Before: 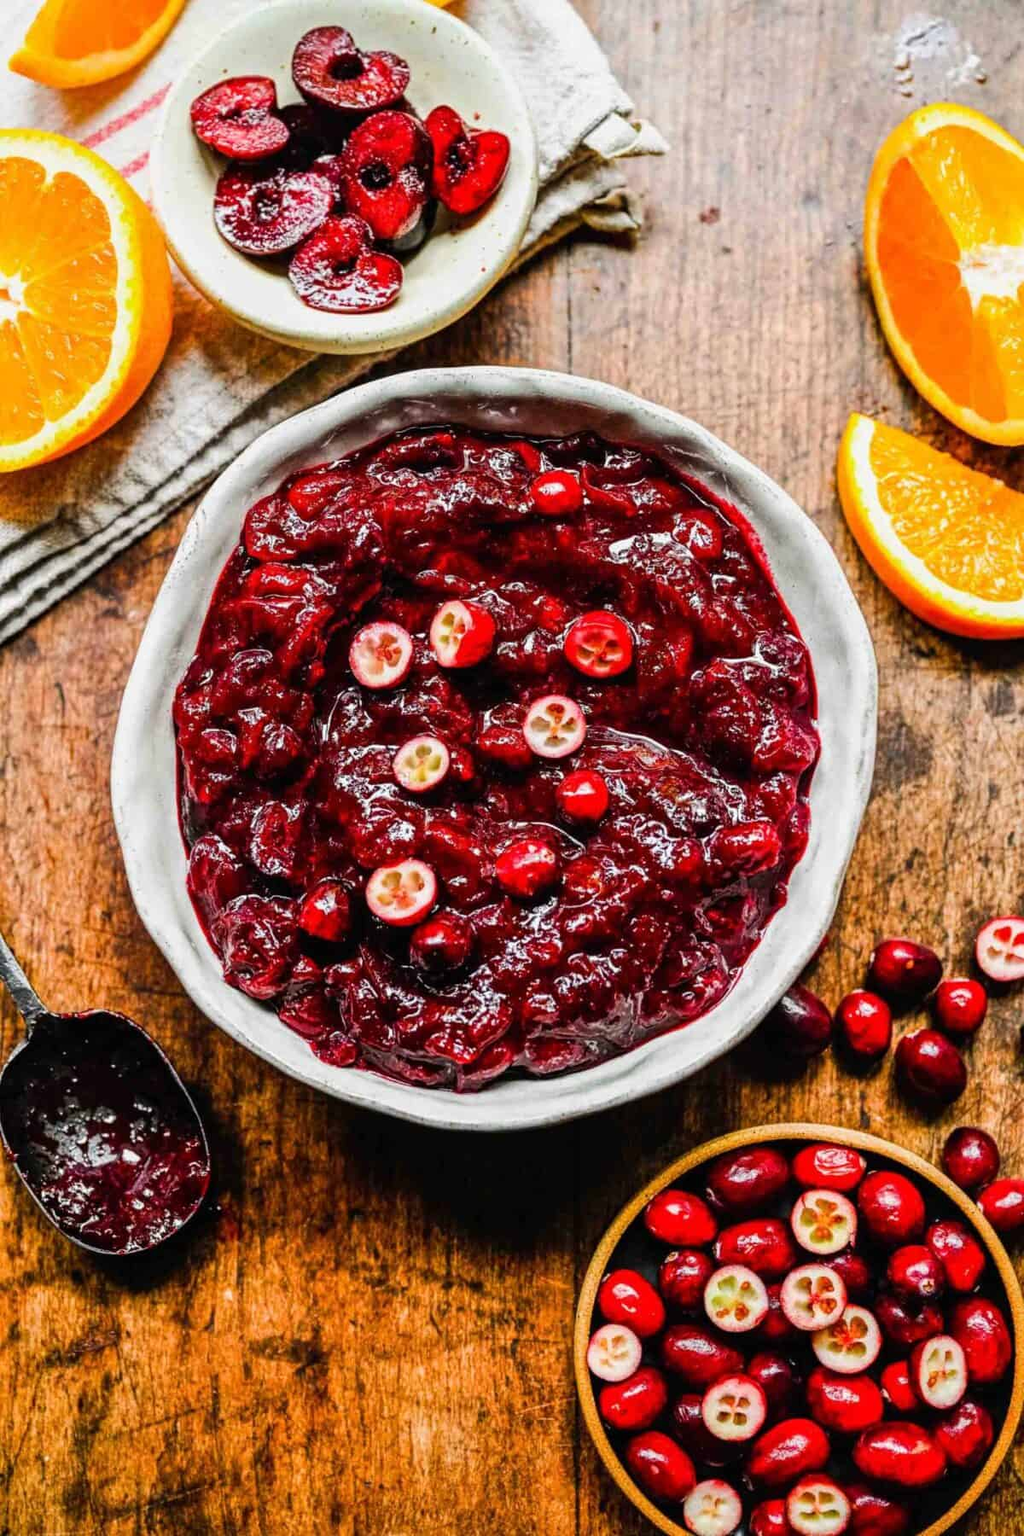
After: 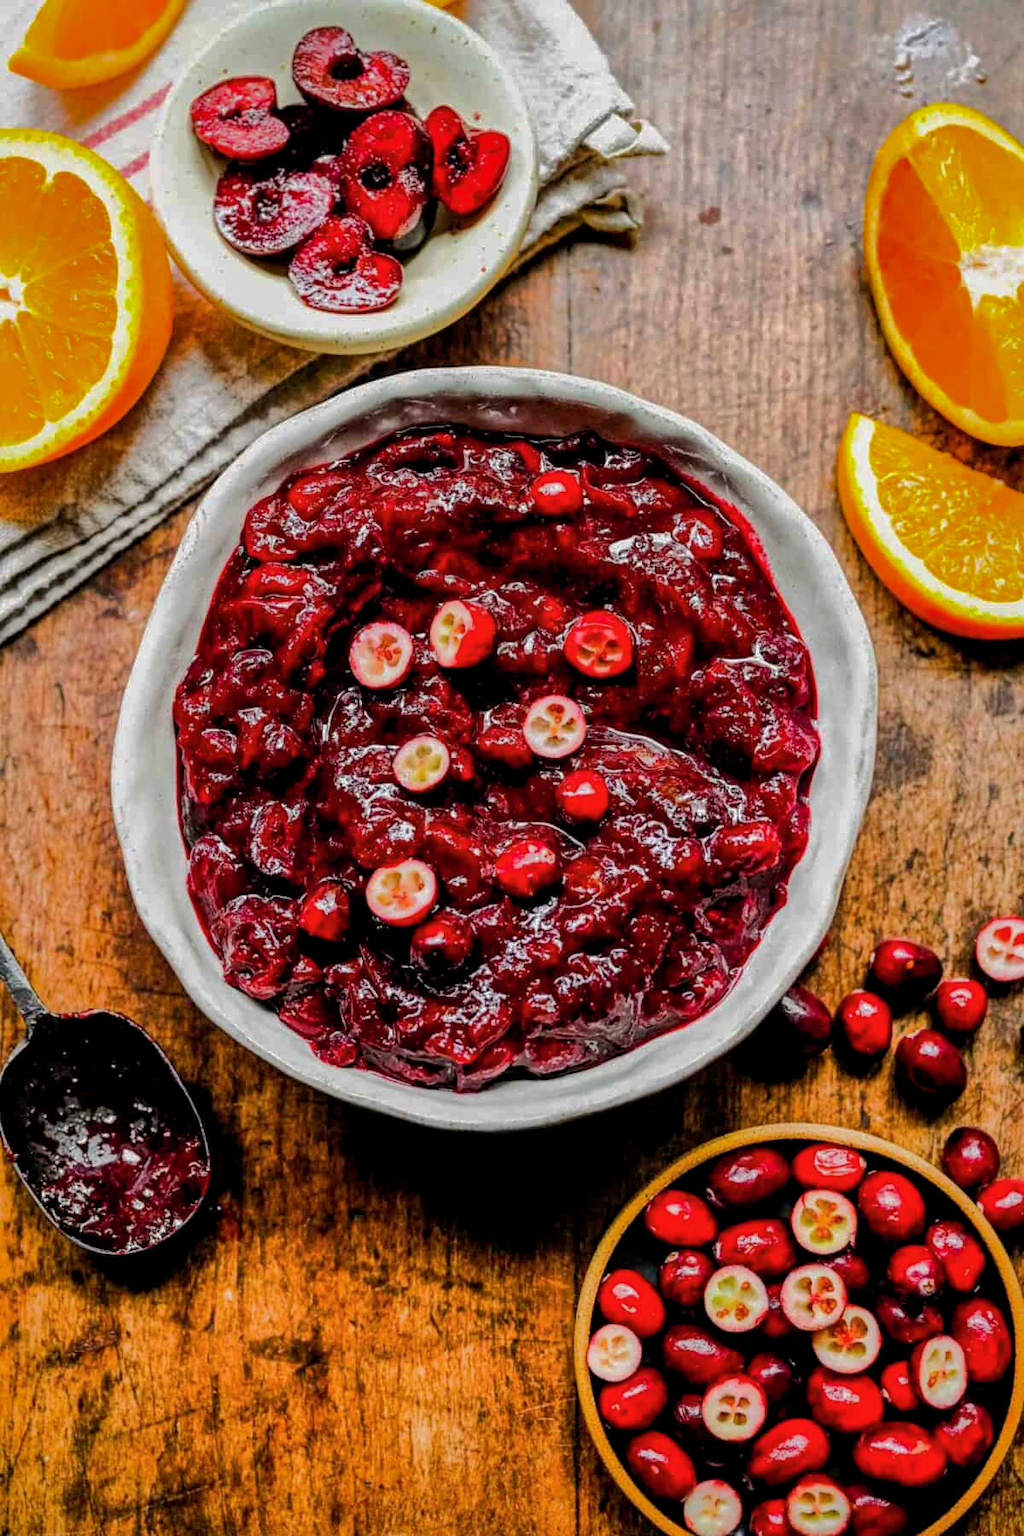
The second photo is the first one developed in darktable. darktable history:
color balance rgb: global offset › luminance -0.394%, perceptual saturation grading › global saturation 0.719%
shadows and highlights: shadows 25.57, highlights -69.29
